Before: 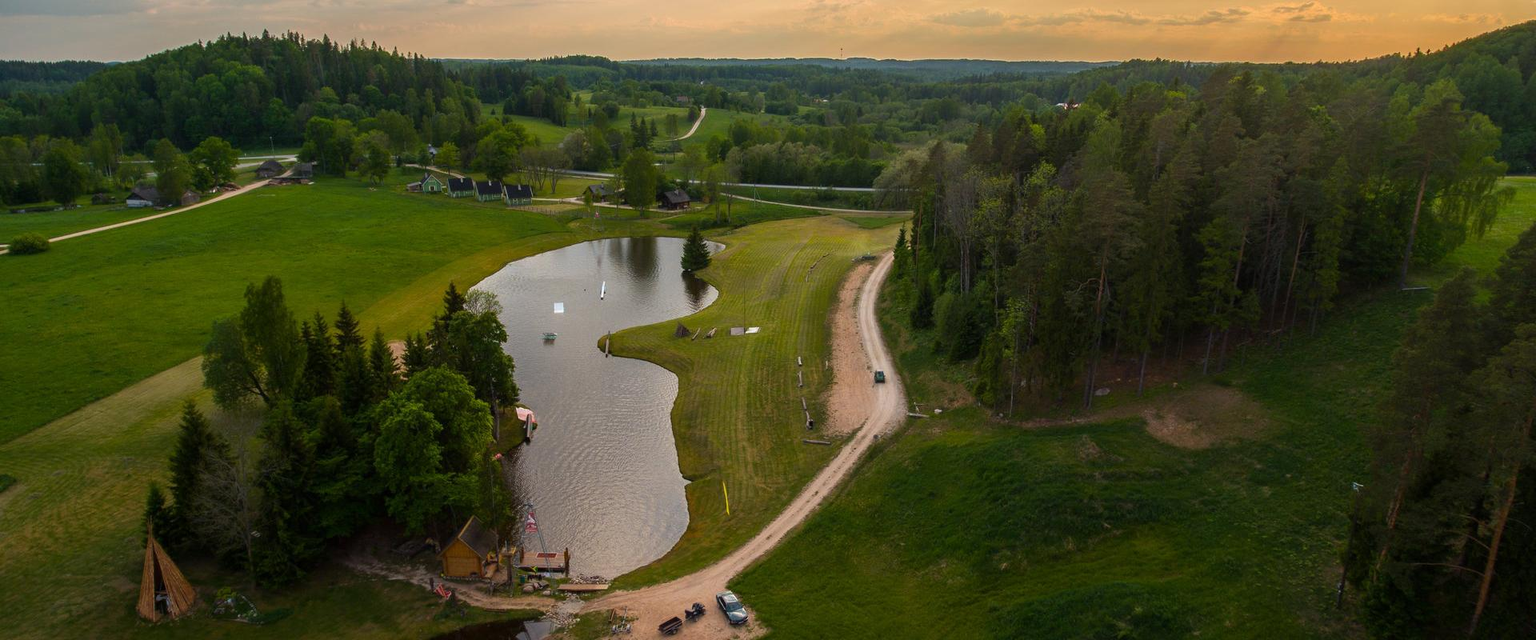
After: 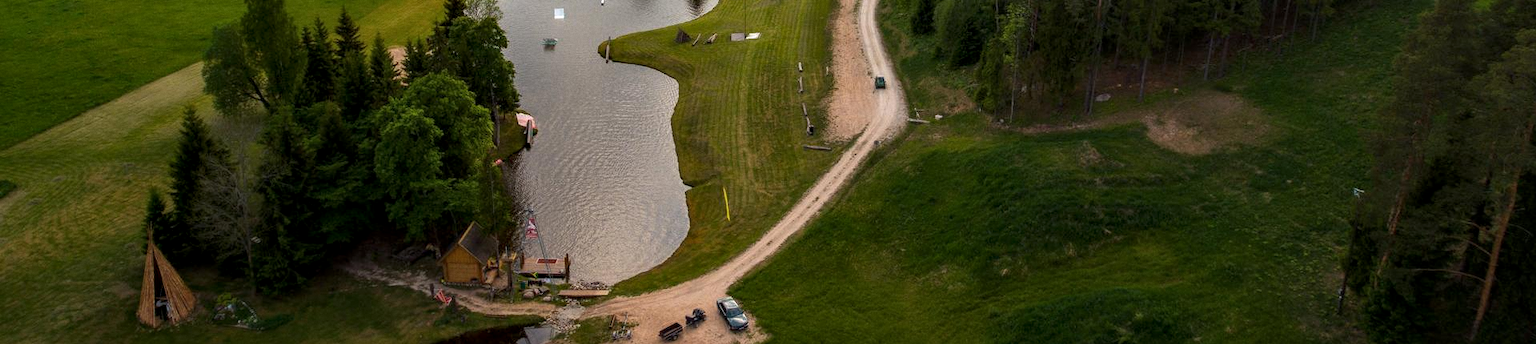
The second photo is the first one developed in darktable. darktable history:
grain: coarseness 0.09 ISO, strength 10%
crop and rotate: top 46.237%
color zones: curves: ch0 [(0.25, 0.5) (0.636, 0.25) (0.75, 0.5)]
local contrast: detail 130%
